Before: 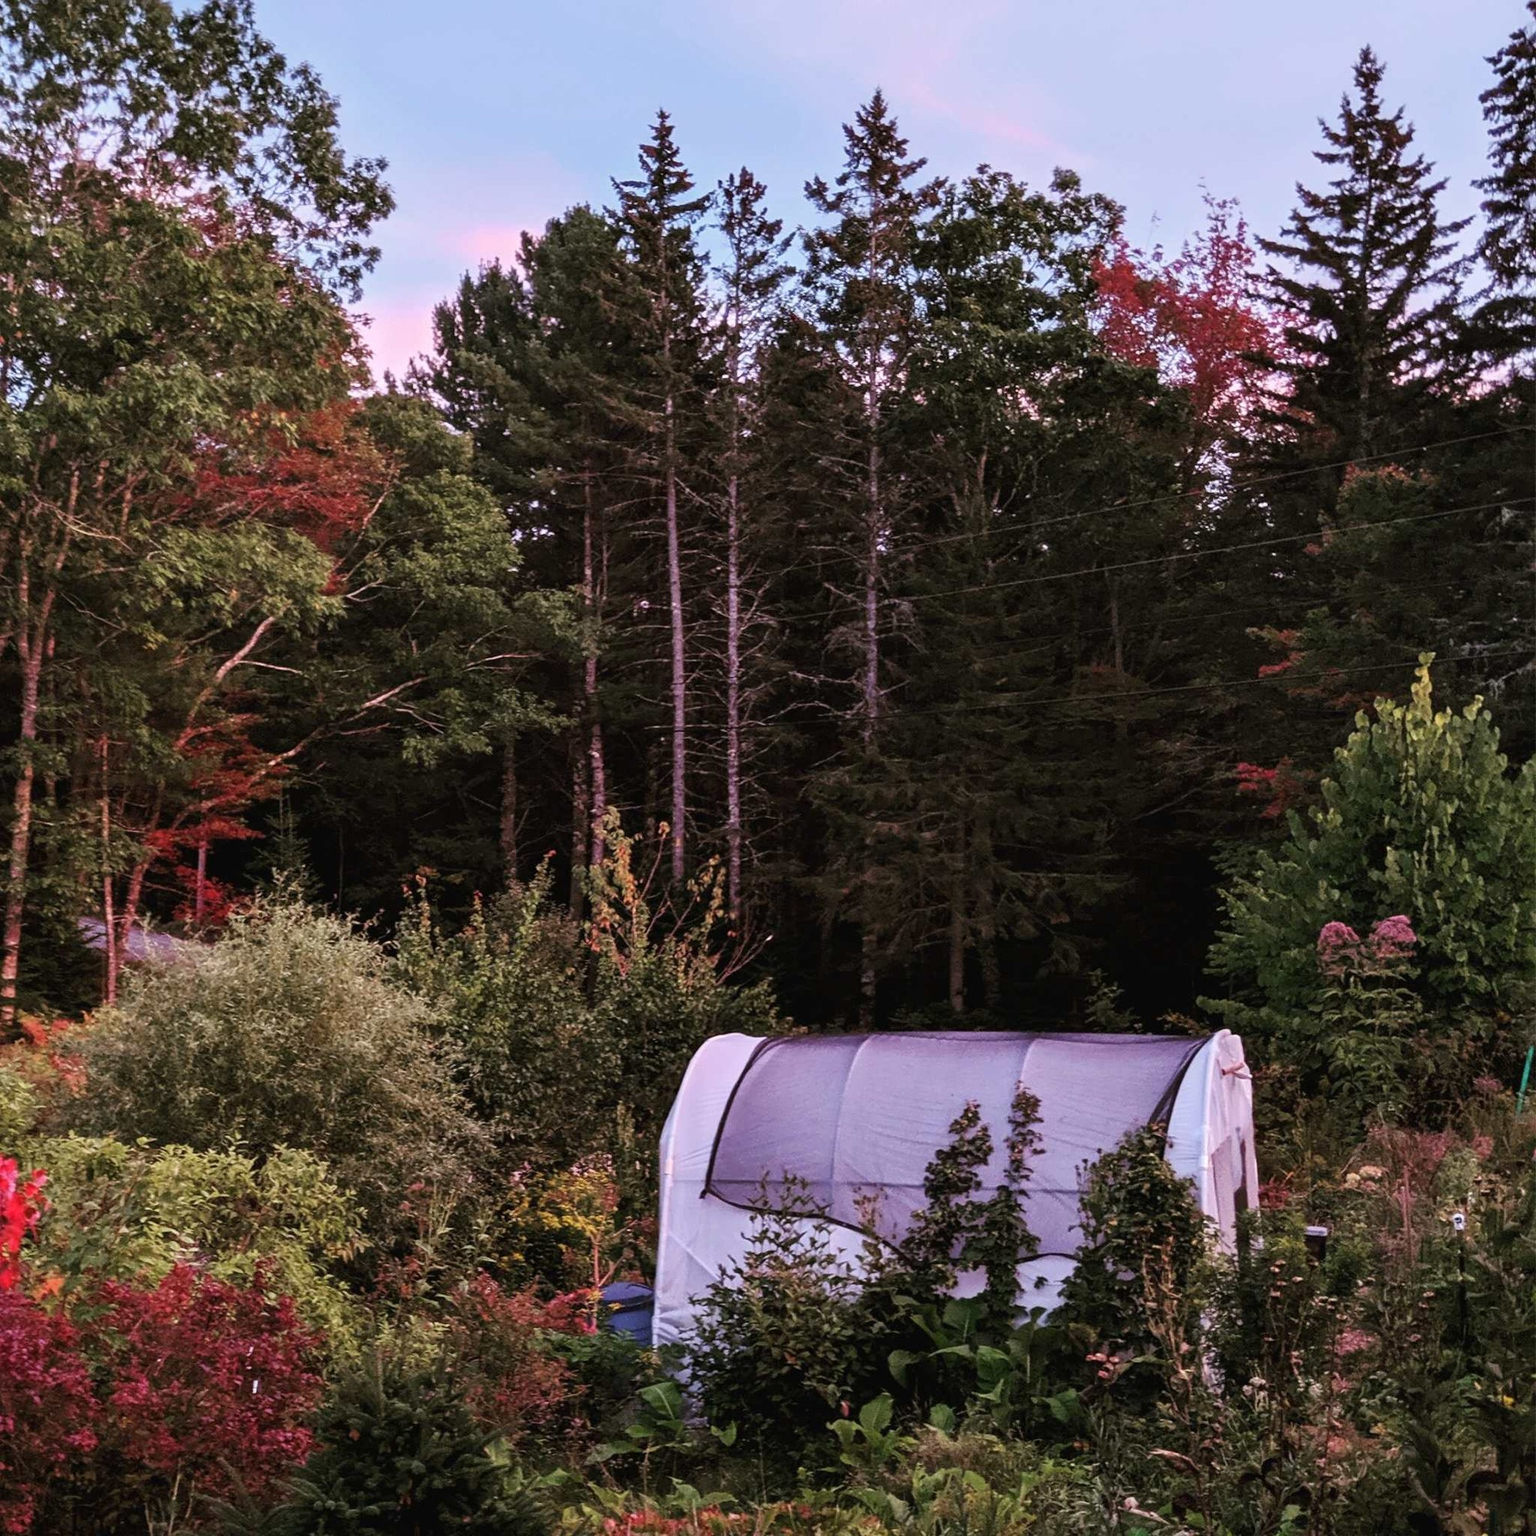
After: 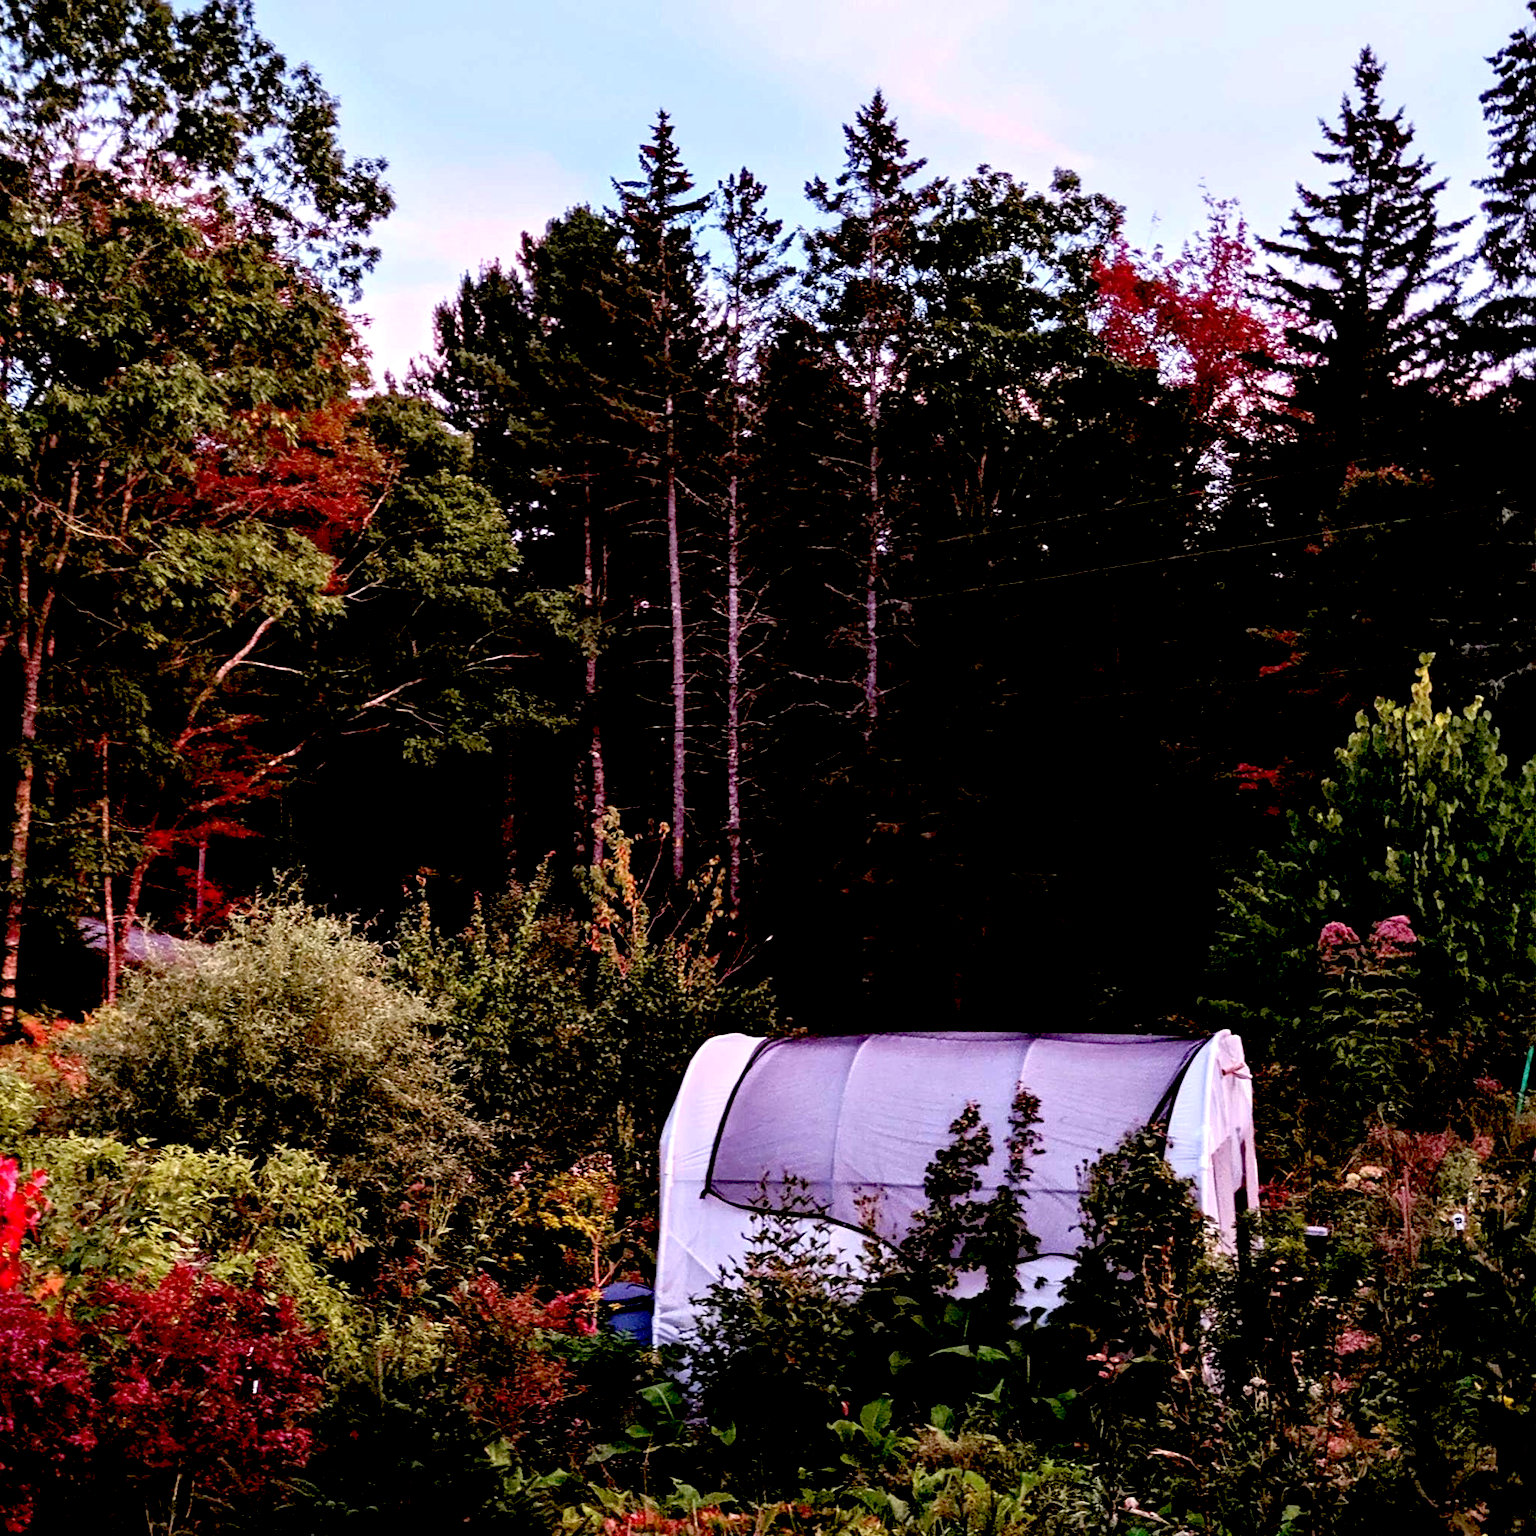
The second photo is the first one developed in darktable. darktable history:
tone equalizer: on, module defaults
exposure: black level correction 0.04, exposure 0.5 EV, compensate highlight preservation false
